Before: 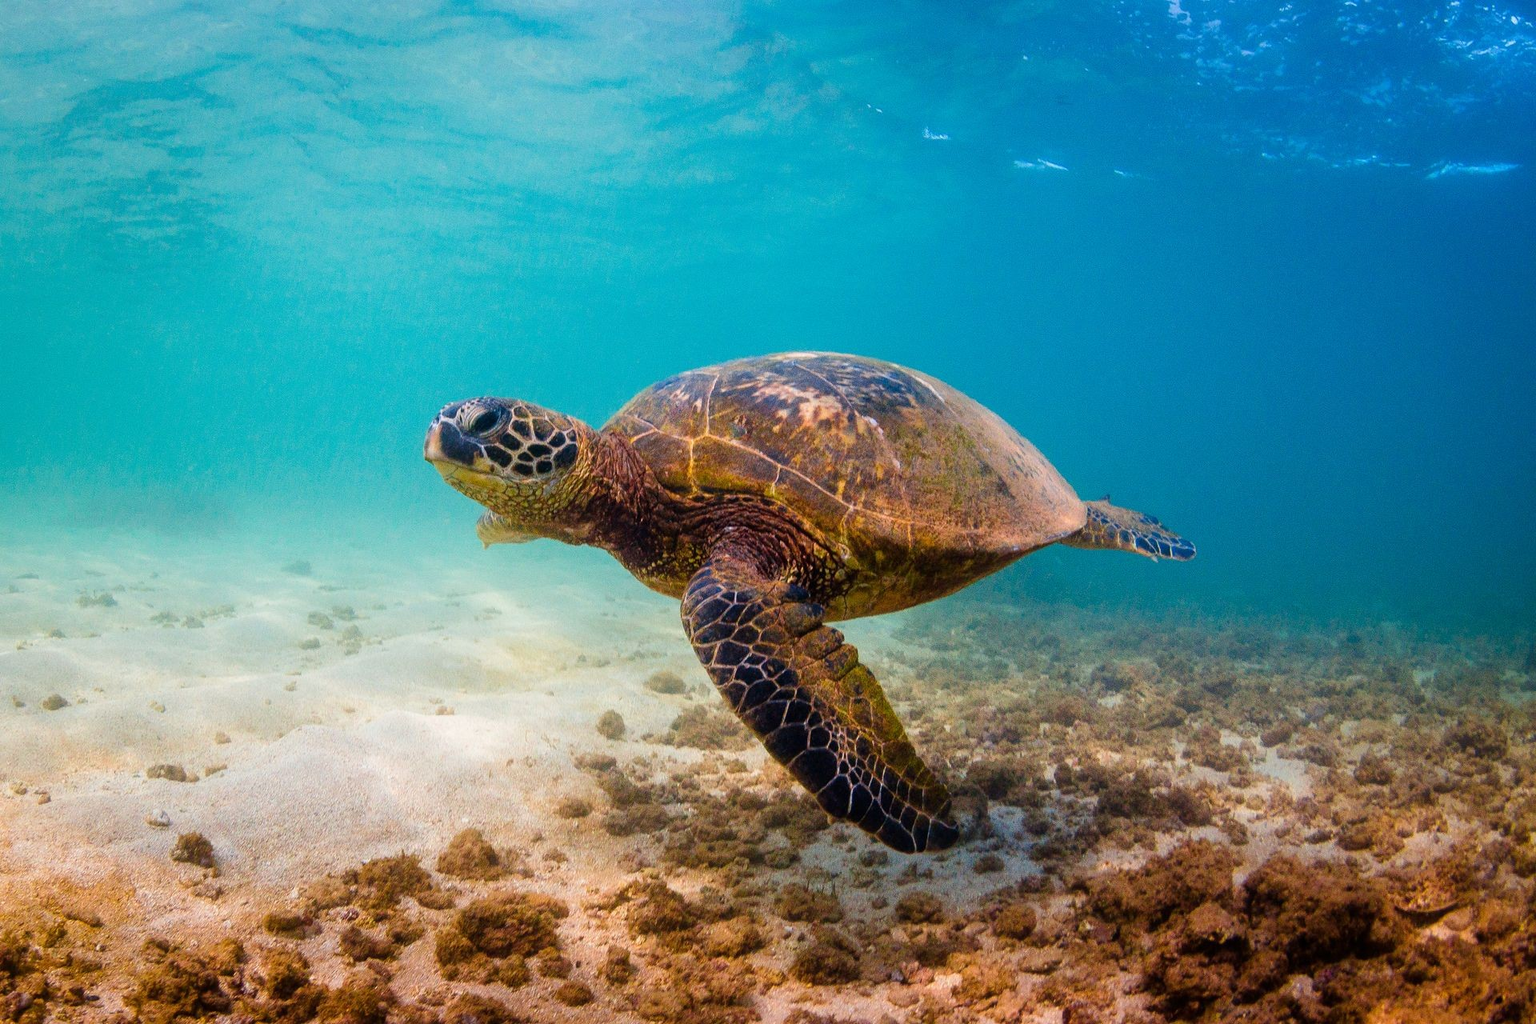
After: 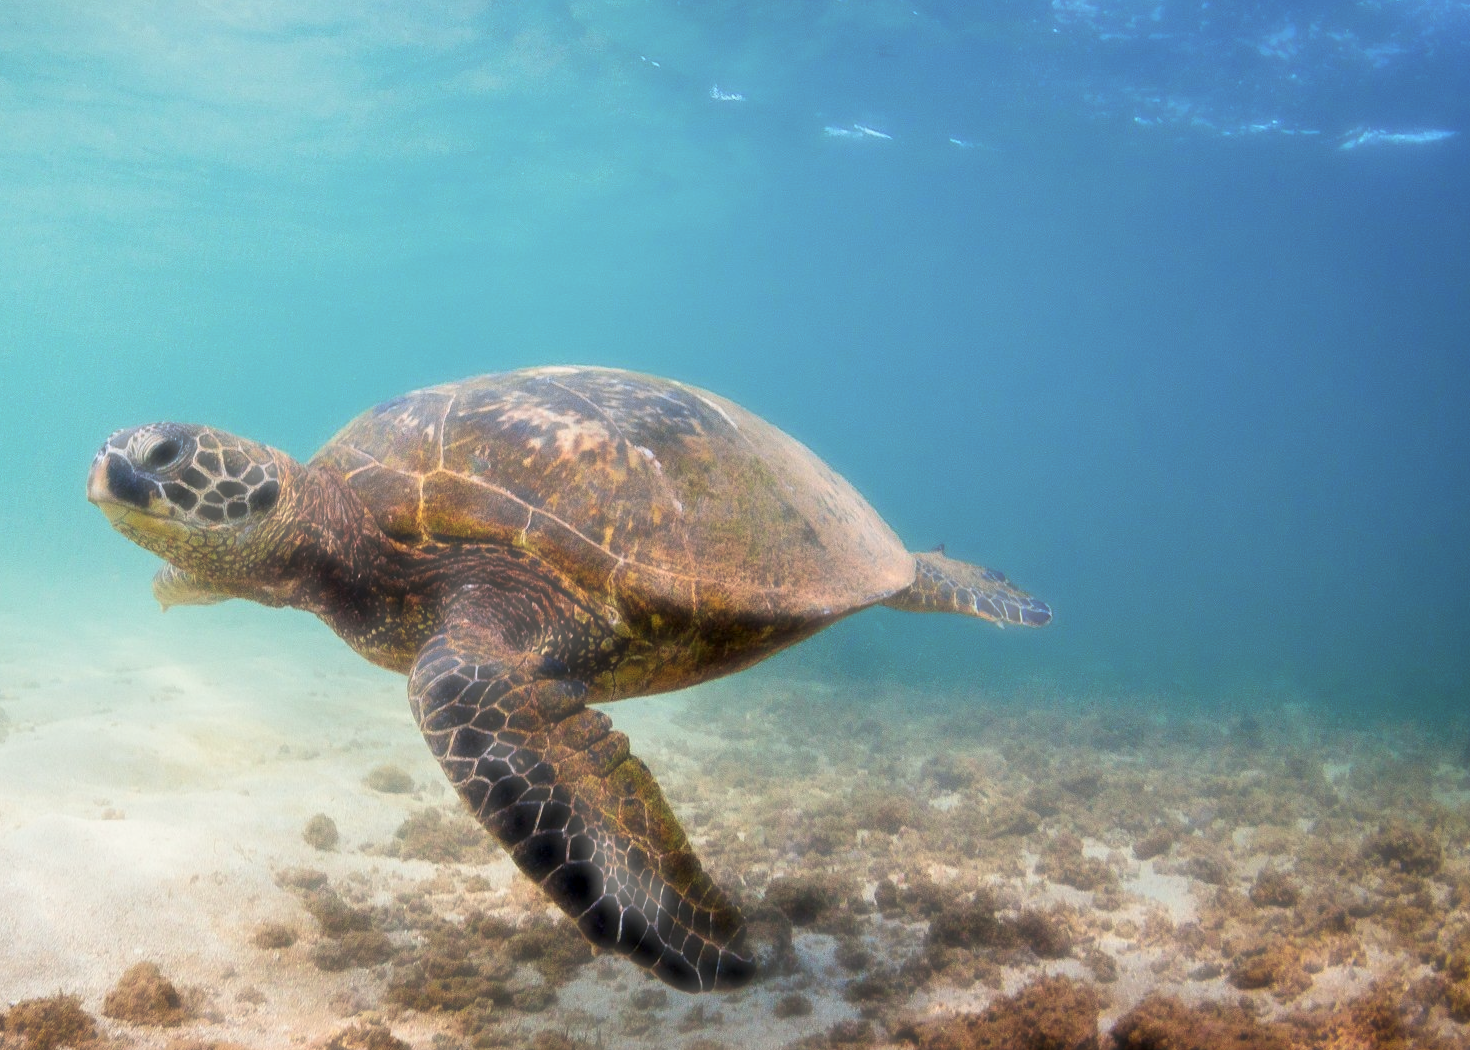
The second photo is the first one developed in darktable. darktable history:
exposure: black level correction 0.007, exposure 0.093 EV, compensate highlight preservation false
white balance: red 0.978, blue 0.999
haze removal: strength -0.9, distance 0.225, compatibility mode true, adaptive false
crop: left 23.095%, top 5.827%, bottom 11.854%
